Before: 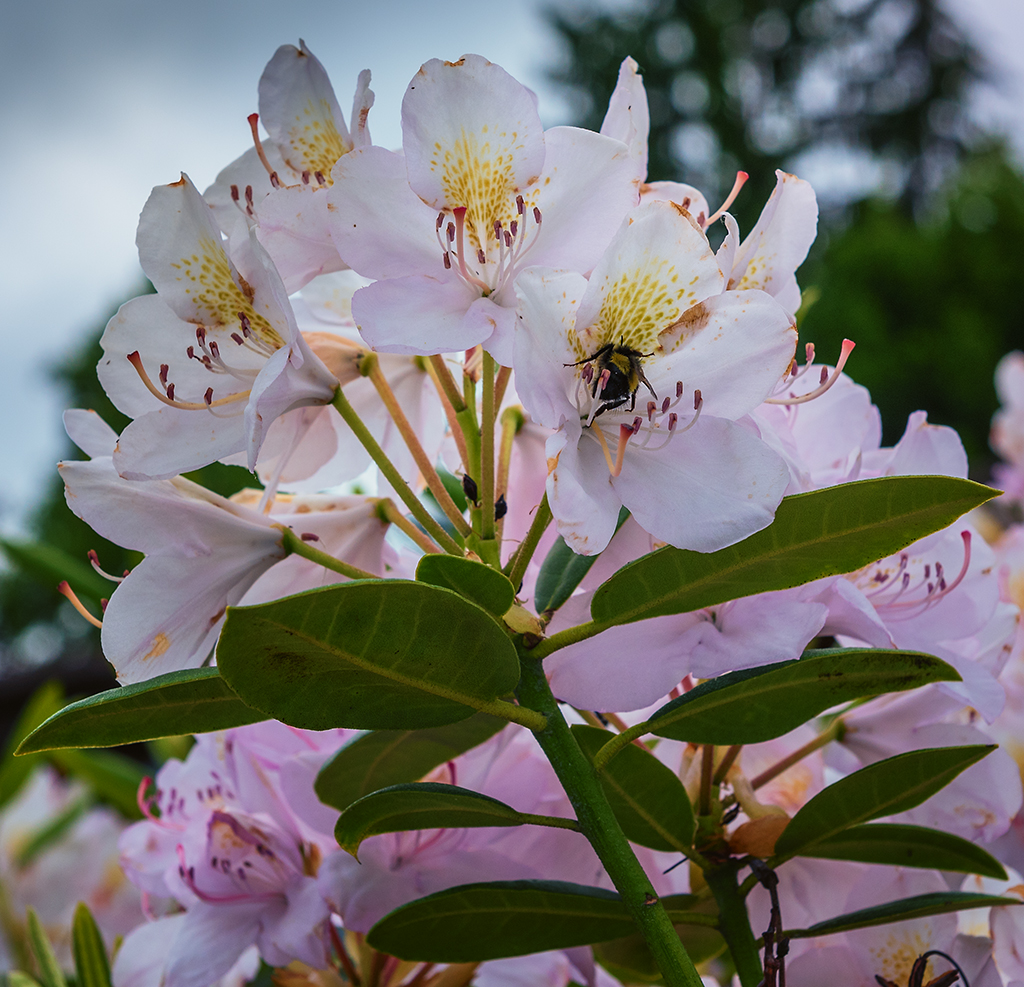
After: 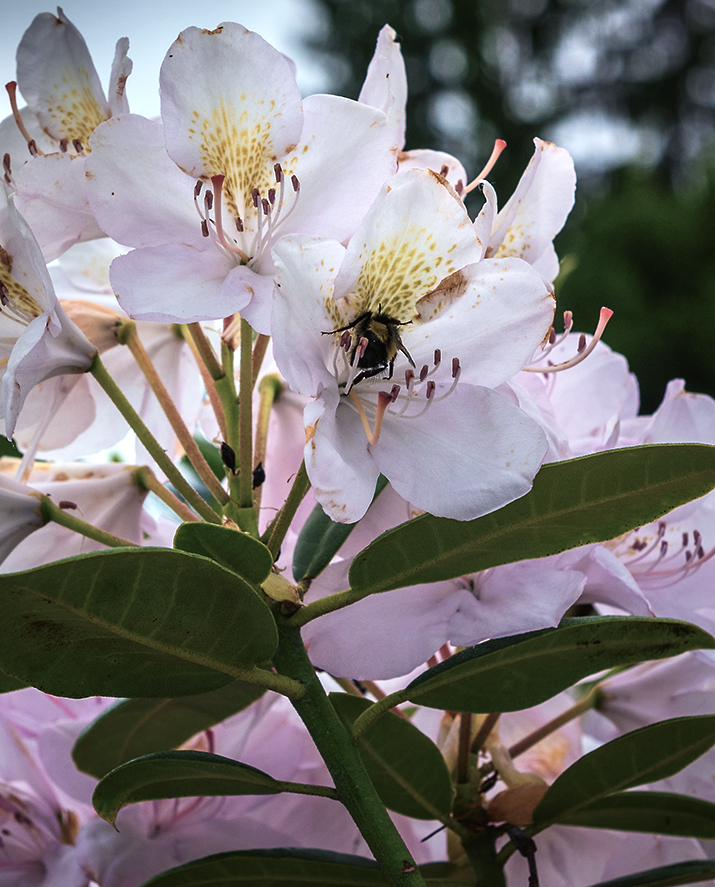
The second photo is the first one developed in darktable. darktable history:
crop and rotate: left 23.704%, top 3.318%, right 6.419%, bottom 6.753%
color balance rgb: perceptual saturation grading › global saturation -27.489%, perceptual brilliance grading › global brilliance 15.761%, perceptual brilliance grading › shadows -35.406%, global vibrance 9.735%
